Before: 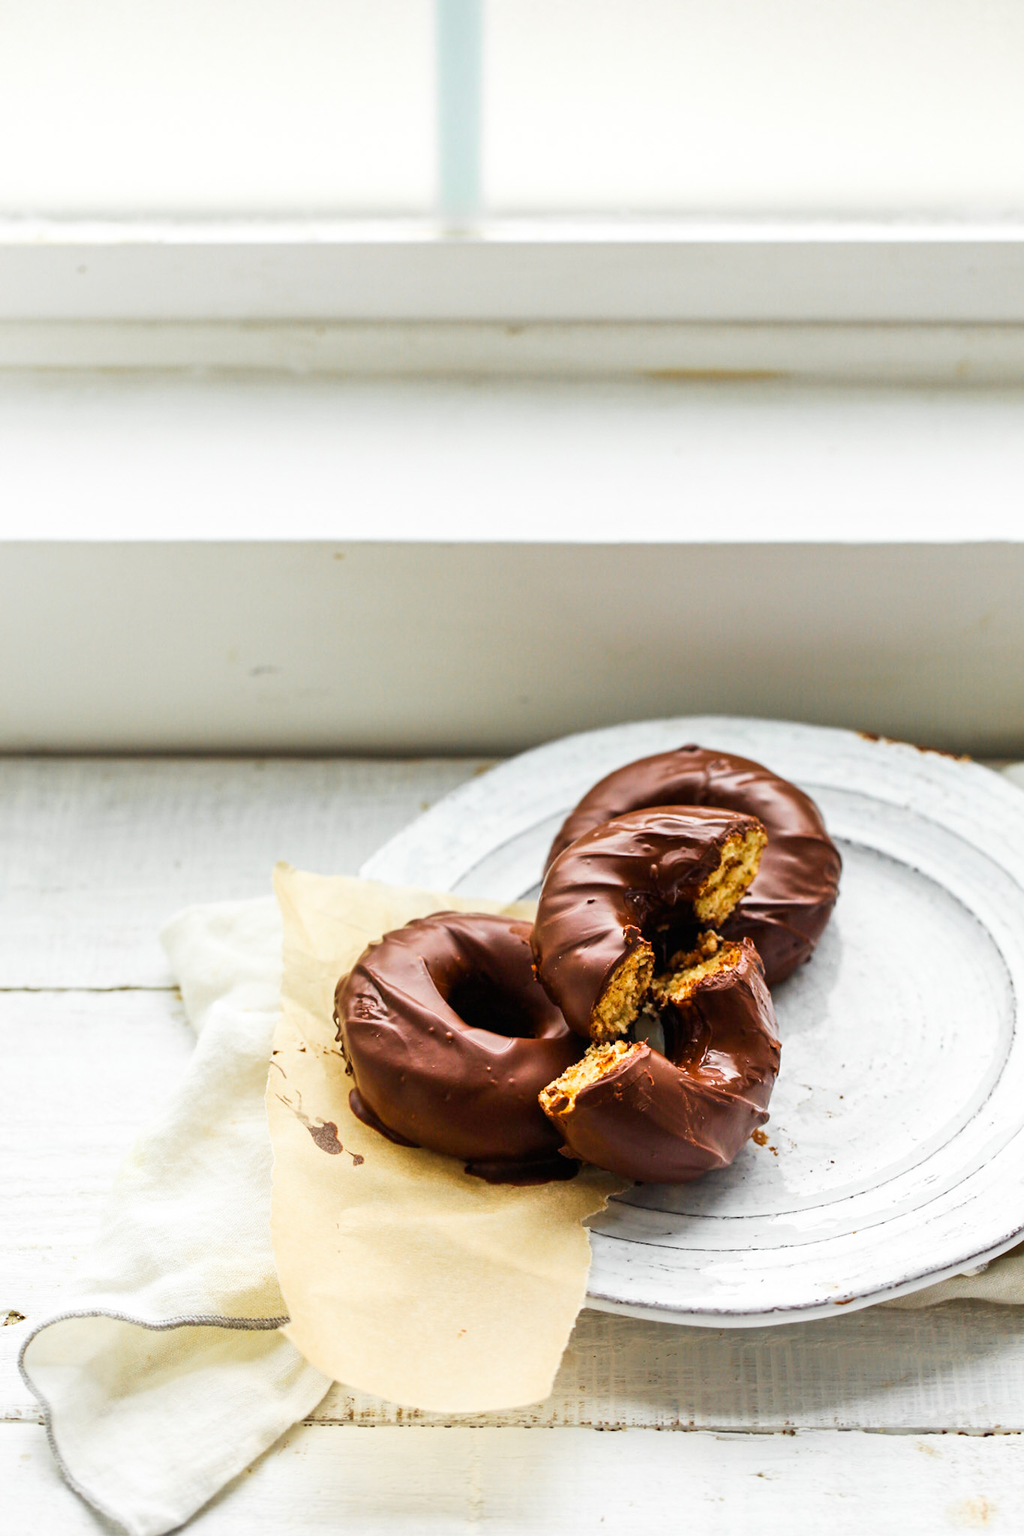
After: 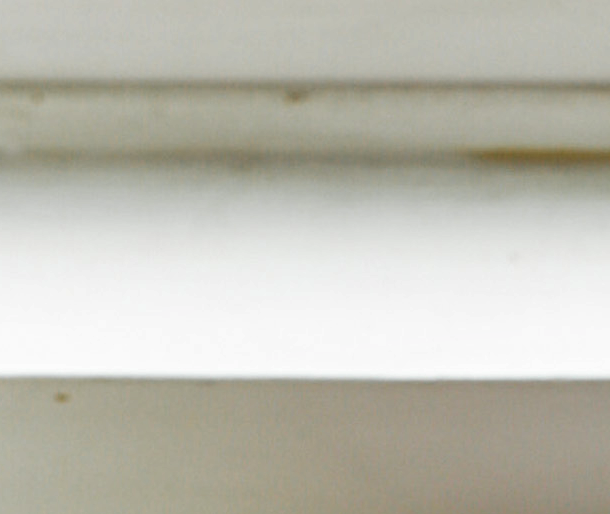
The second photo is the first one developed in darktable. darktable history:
shadows and highlights: low approximation 0.01, soften with gaussian
crop: left 28.64%, top 16.832%, right 26.637%, bottom 58.055%
